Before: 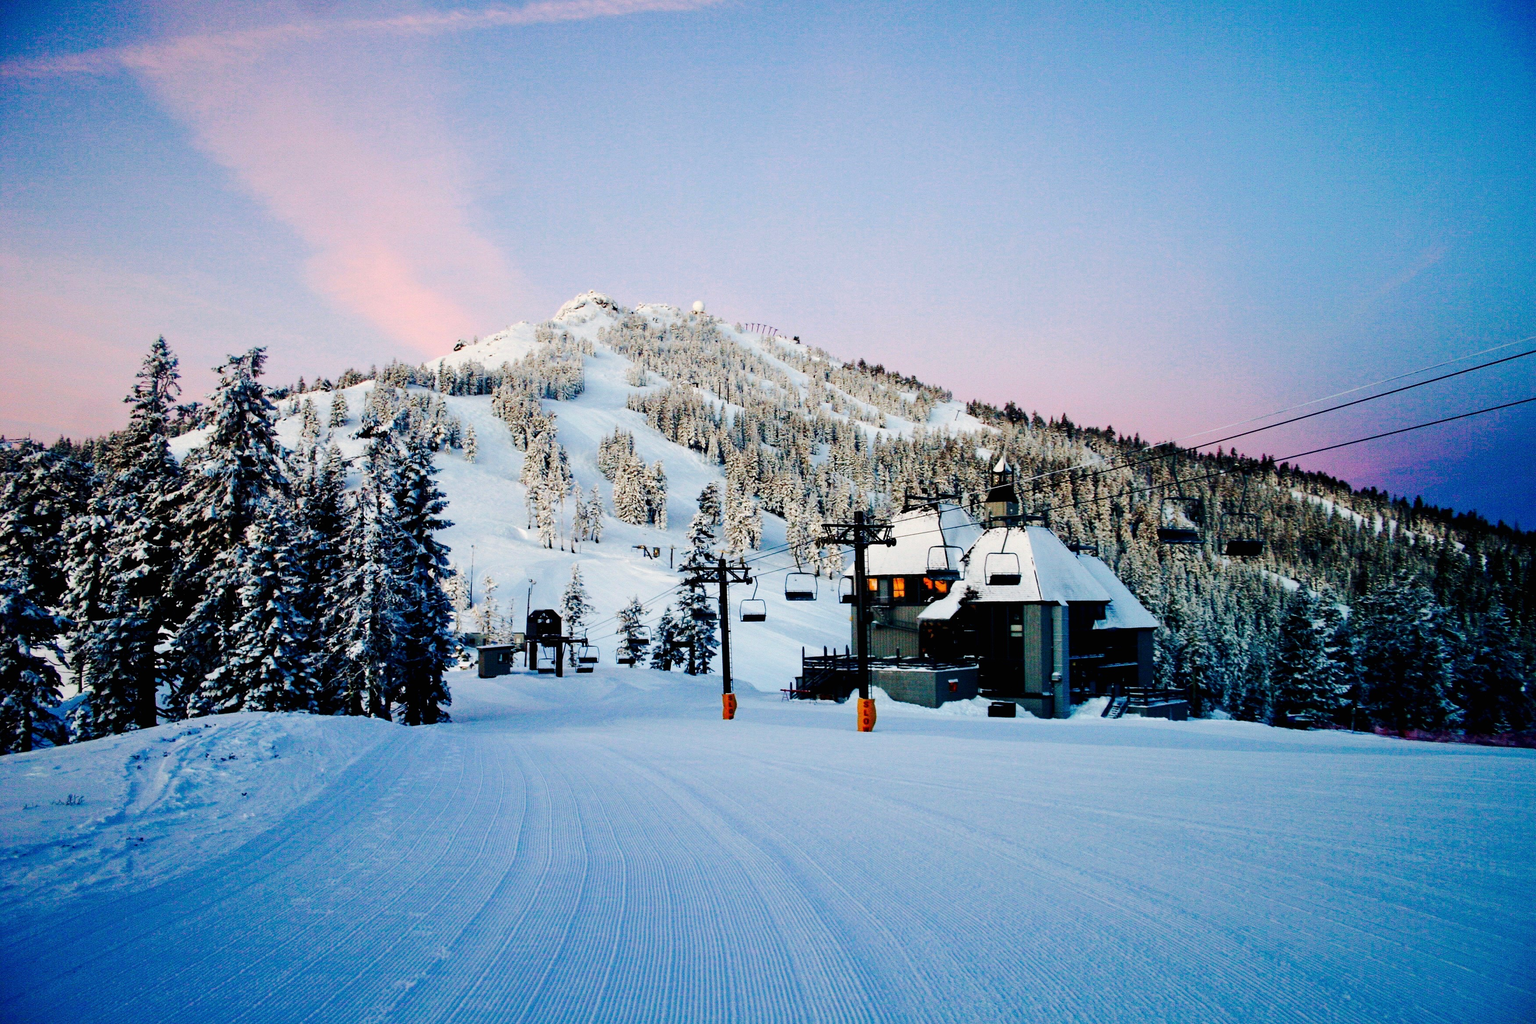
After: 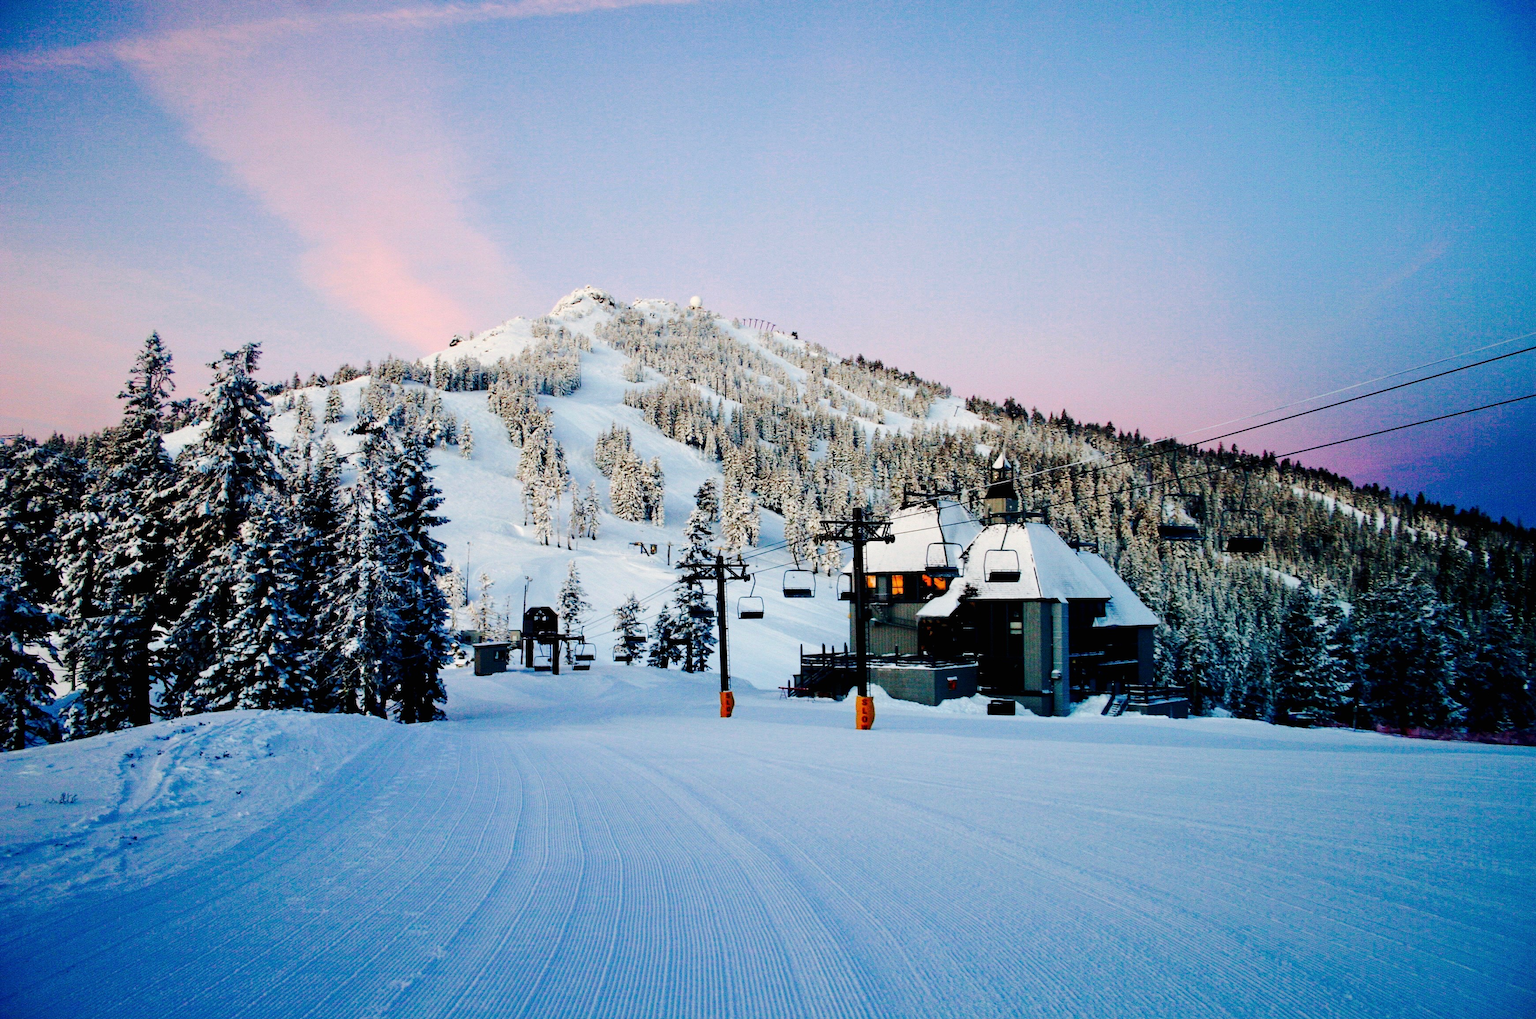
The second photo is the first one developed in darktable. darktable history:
crop: left 0.502%, top 0.697%, right 0.126%, bottom 0.403%
